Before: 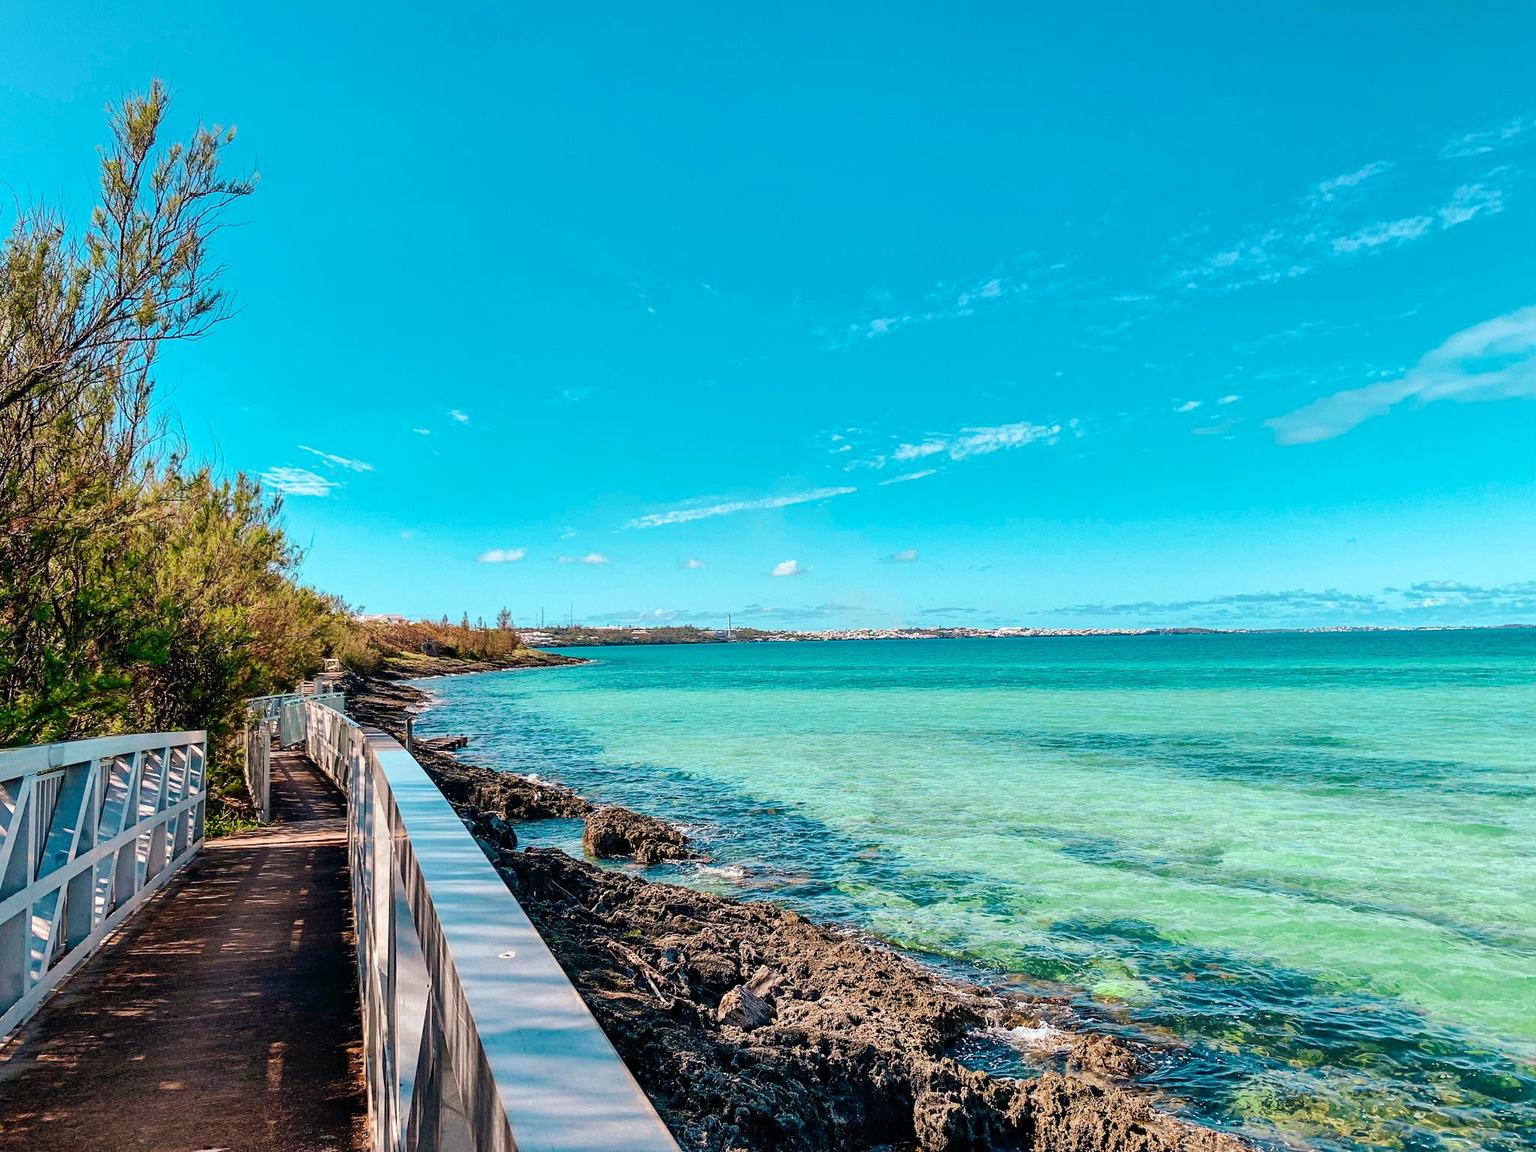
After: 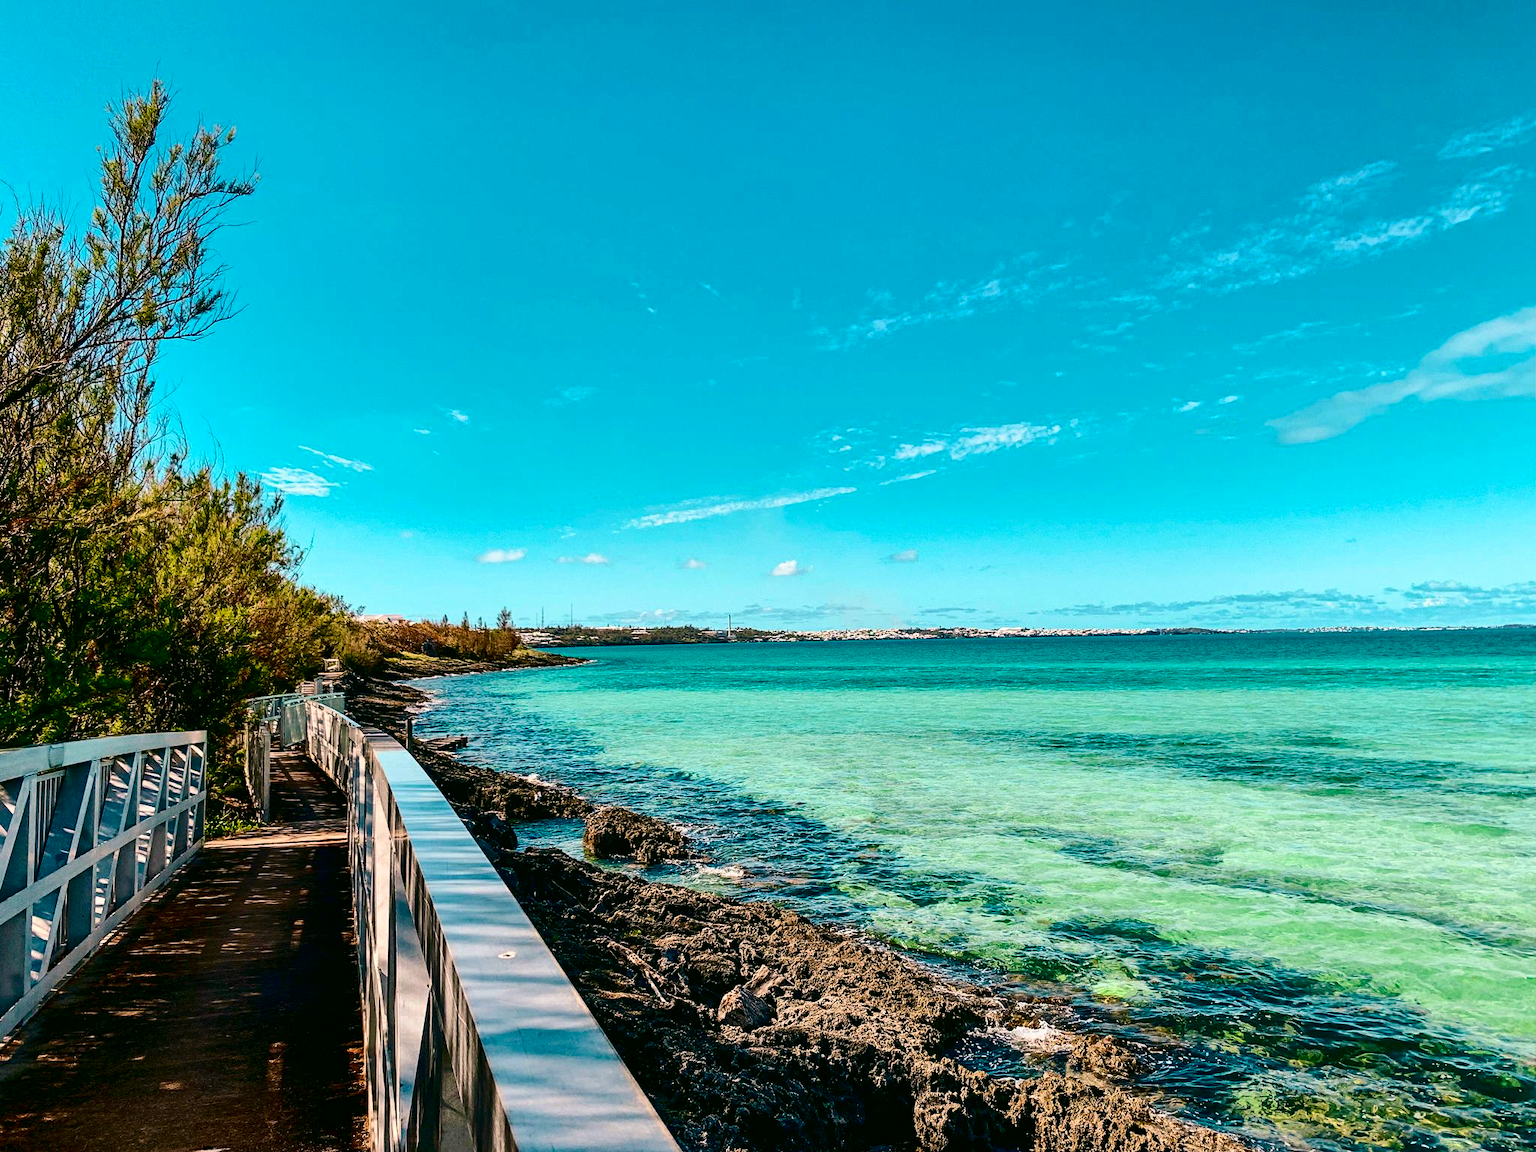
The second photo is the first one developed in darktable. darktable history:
contrast brightness saturation: contrast 0.244, brightness -0.221, saturation 0.138
color correction: highlights a* 4.4, highlights b* 4.93, shadows a* -8.12, shadows b* 5.03
